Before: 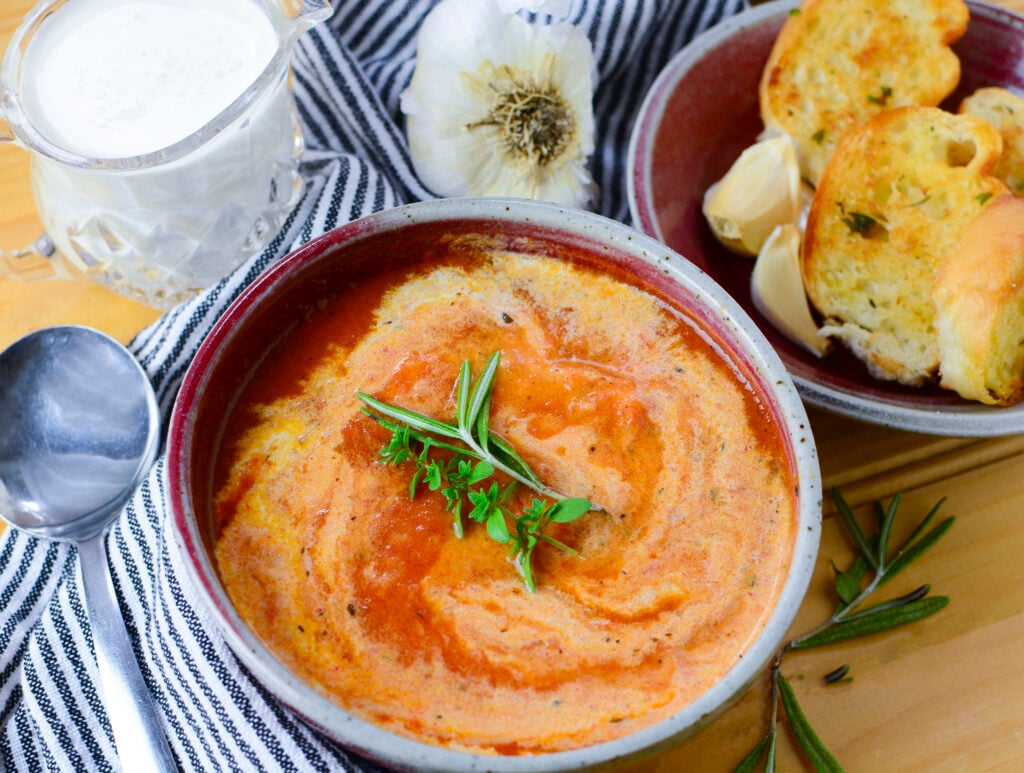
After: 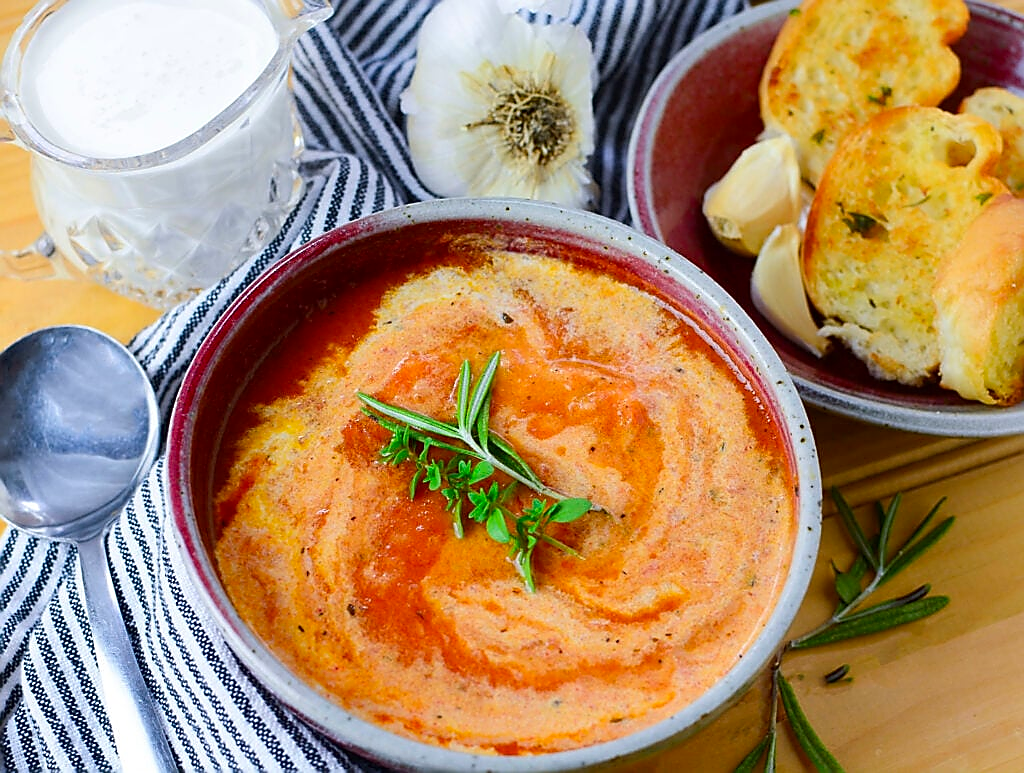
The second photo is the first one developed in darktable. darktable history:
contrast brightness saturation: saturation 0.102
sharpen: radius 1.382, amount 1.259, threshold 0.714
